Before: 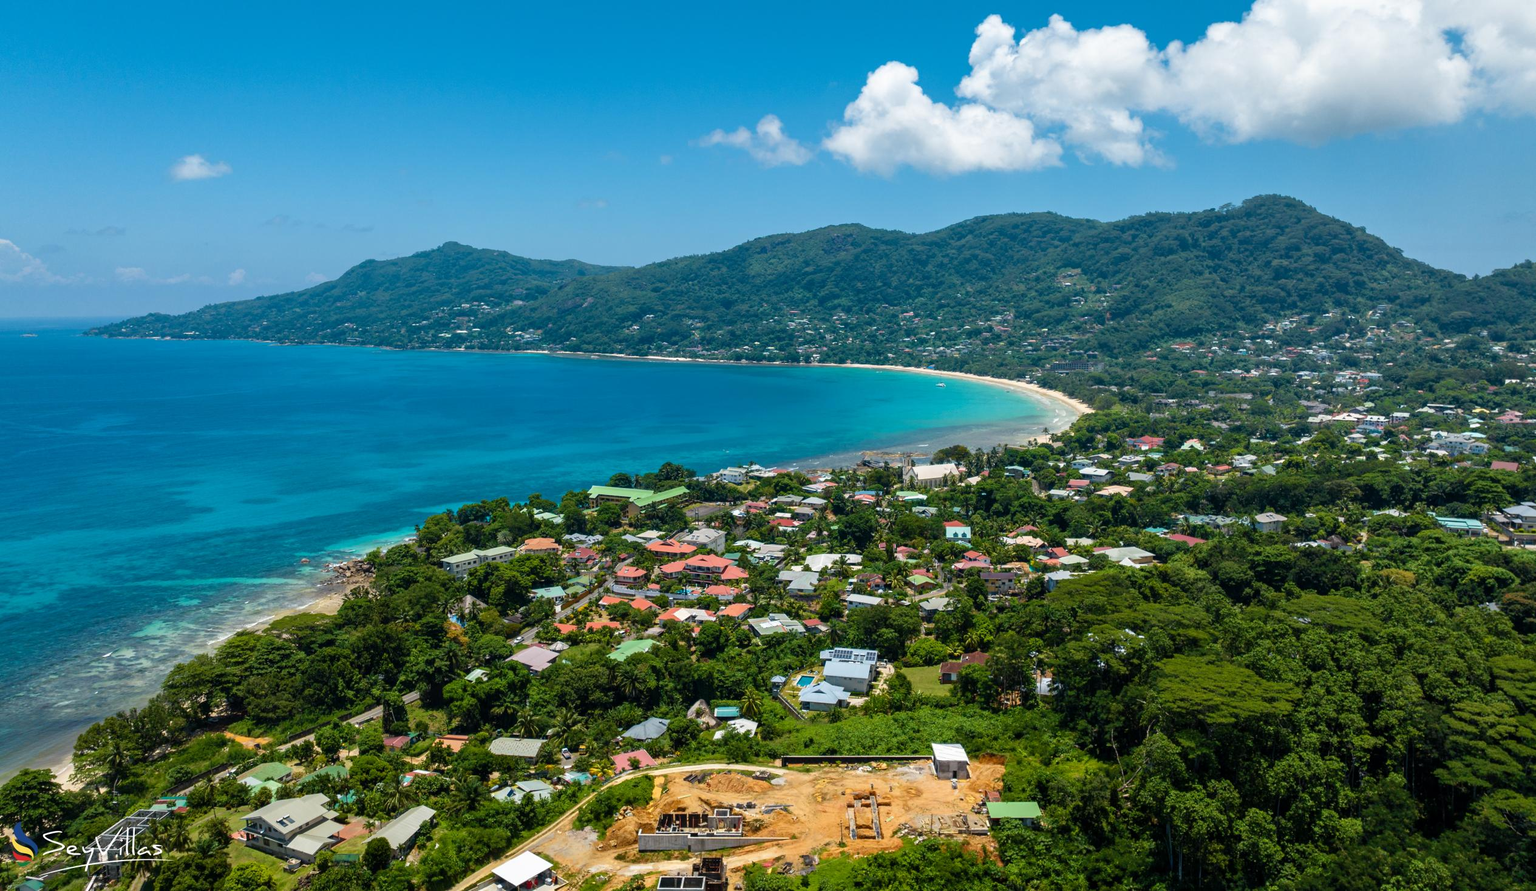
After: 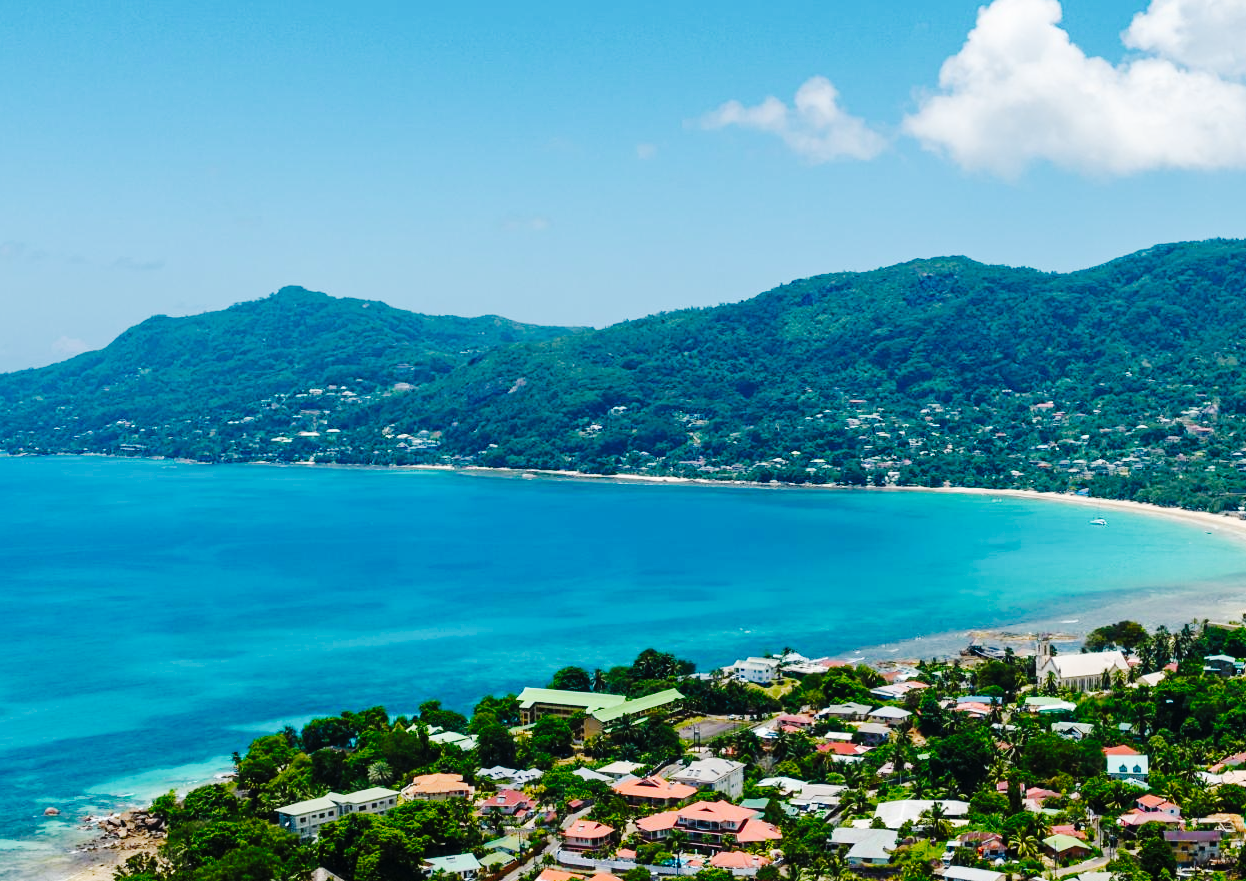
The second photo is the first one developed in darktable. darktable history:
tone curve: curves: ch0 [(0, 0) (0.003, 0.003) (0.011, 0.009) (0.025, 0.018) (0.044, 0.027) (0.069, 0.034) (0.1, 0.043) (0.136, 0.056) (0.177, 0.084) (0.224, 0.138) (0.277, 0.203) (0.335, 0.329) (0.399, 0.451) (0.468, 0.572) (0.543, 0.671) (0.623, 0.754) (0.709, 0.821) (0.801, 0.88) (0.898, 0.938) (1, 1)], preserve colors none
crop: left 17.835%, top 7.675%, right 32.881%, bottom 32.213%
